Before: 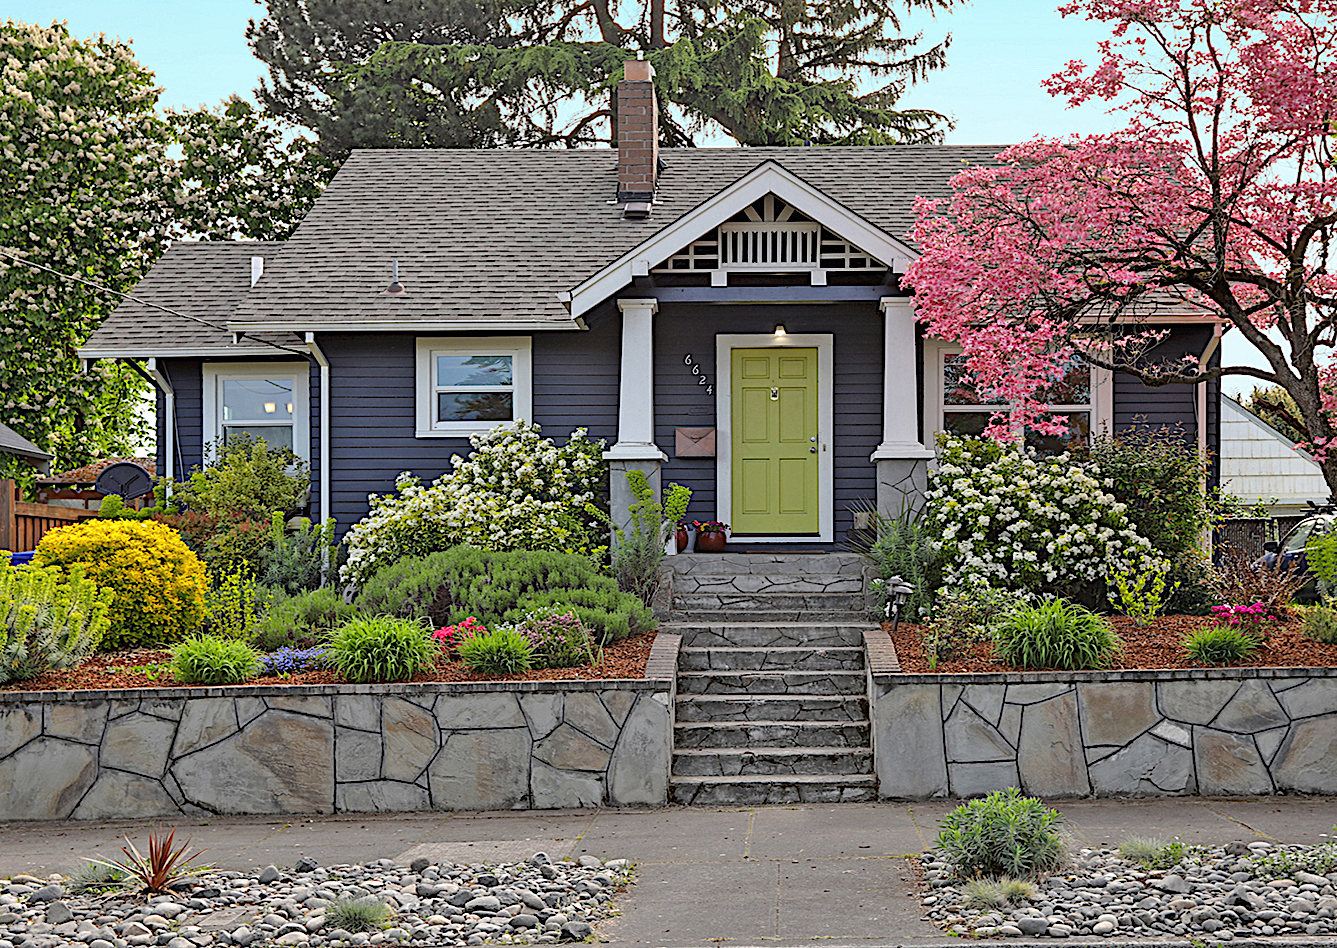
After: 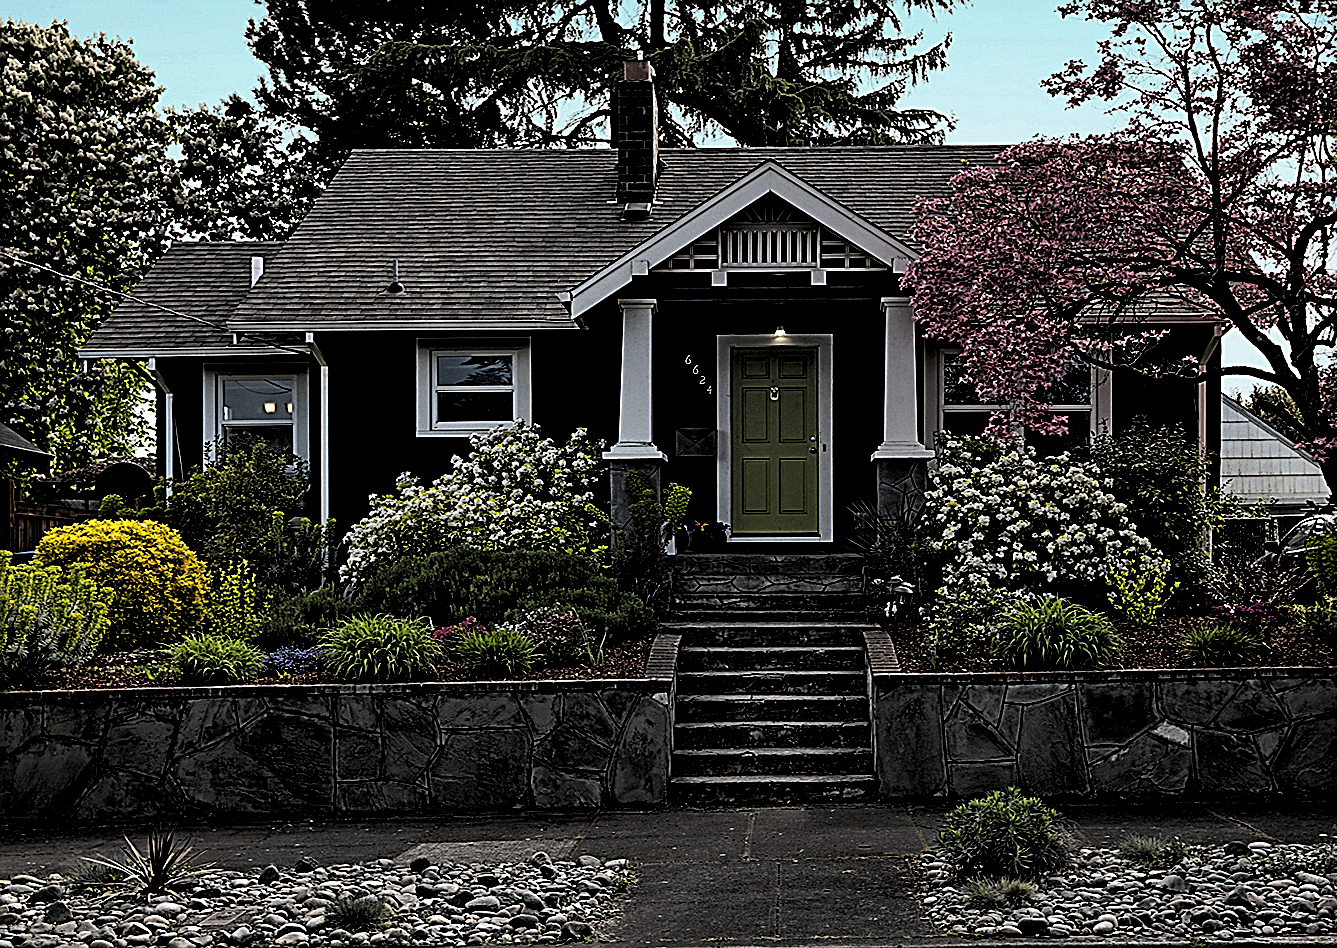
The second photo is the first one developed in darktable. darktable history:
rotate and perspective: automatic cropping off
contrast brightness saturation: contrast 0.1, brightness 0.02, saturation 0.02
sharpen: on, module defaults
levels: levels [0.514, 0.759, 1]
